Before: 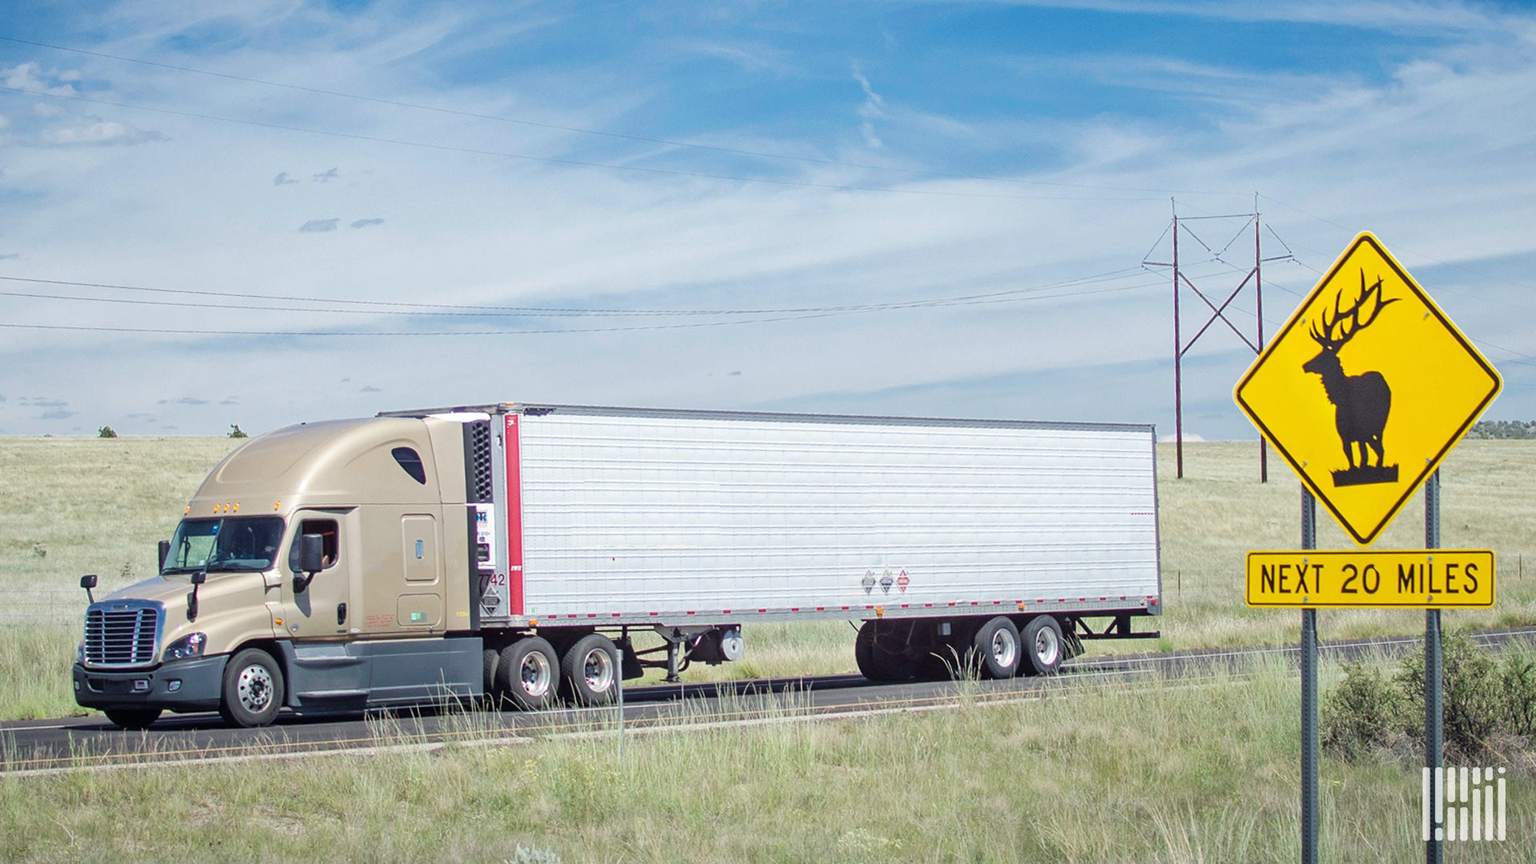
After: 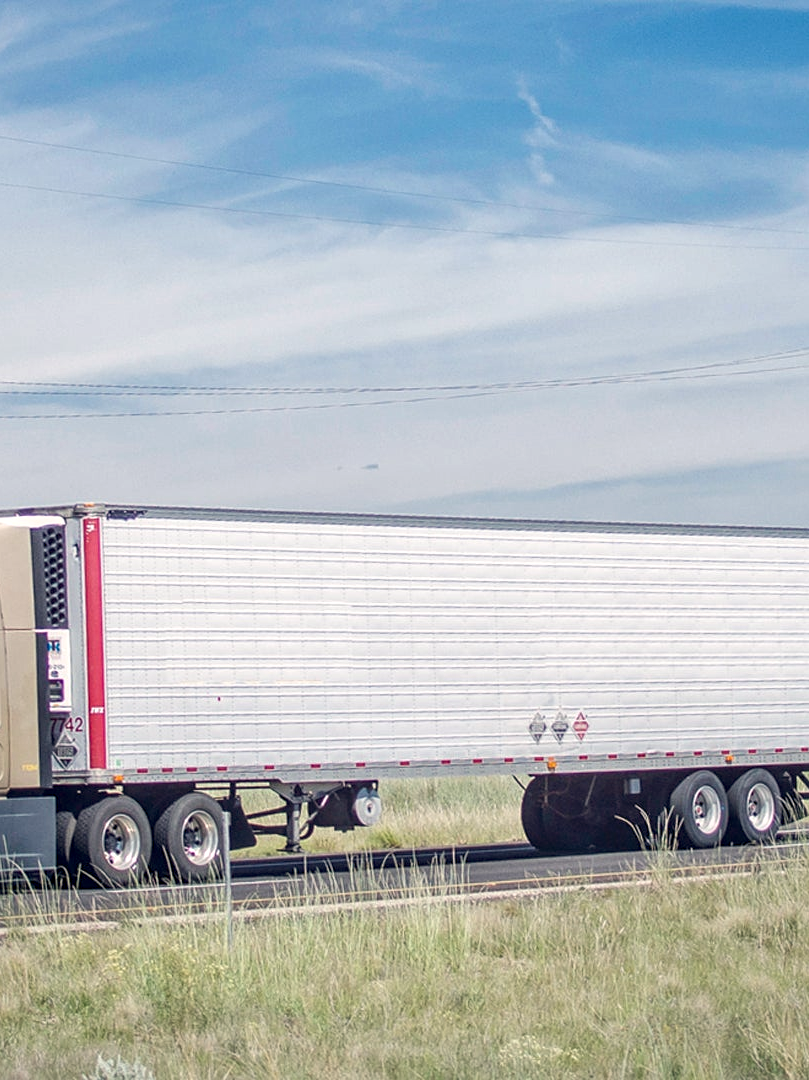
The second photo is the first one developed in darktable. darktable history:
sharpen: amount 0.2
crop: left 28.583%, right 29.231%
color balance rgb: shadows lift › hue 87.51°, highlights gain › chroma 1.62%, highlights gain › hue 55.1°, global offset › chroma 0.1%, global offset › hue 253.66°, linear chroma grading › global chroma 0.5%
local contrast: on, module defaults
tone equalizer: on, module defaults
